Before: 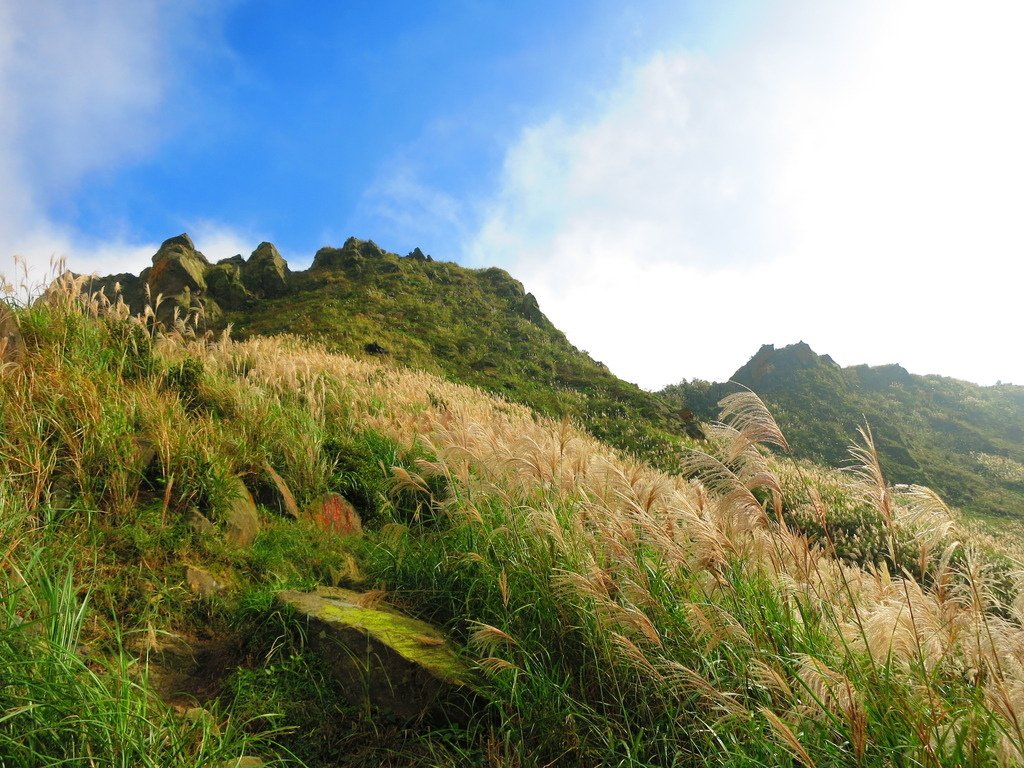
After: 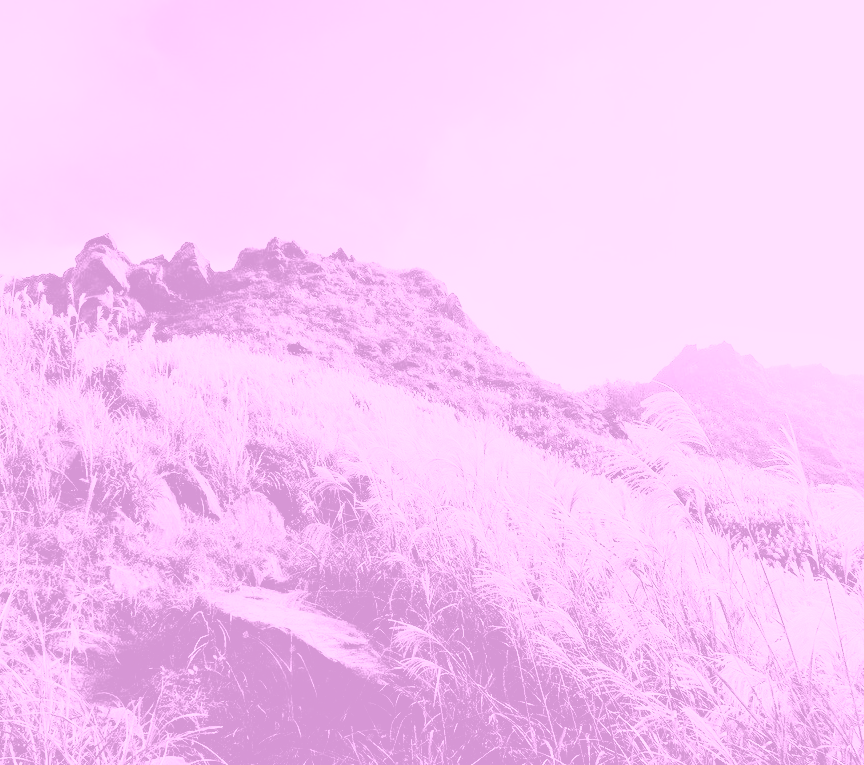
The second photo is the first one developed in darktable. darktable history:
white balance: red 1.045, blue 0.932
tone curve: curves: ch0 [(0, 0) (0.003, 0.054) (0.011, 0.057) (0.025, 0.056) (0.044, 0.062) (0.069, 0.071) (0.1, 0.088) (0.136, 0.111) (0.177, 0.146) (0.224, 0.19) (0.277, 0.261) (0.335, 0.363) (0.399, 0.458) (0.468, 0.562) (0.543, 0.653) (0.623, 0.725) (0.709, 0.801) (0.801, 0.853) (0.898, 0.915) (1, 1)], preserve colors none
crop: left 7.598%, right 7.873%
contrast brightness saturation: brightness 0.18, saturation -0.5
color correction: highlights a* -4.18, highlights b* -10.81
filmic rgb: black relative exposure -5 EV, hardness 2.88, contrast 1.3, highlights saturation mix -30%
contrast equalizer: octaves 7, y [[0.6 ×6], [0.55 ×6], [0 ×6], [0 ×6], [0 ×6]], mix 0.3
colorize: hue 331.2°, saturation 75%, source mix 30.28%, lightness 70.52%, version 1
